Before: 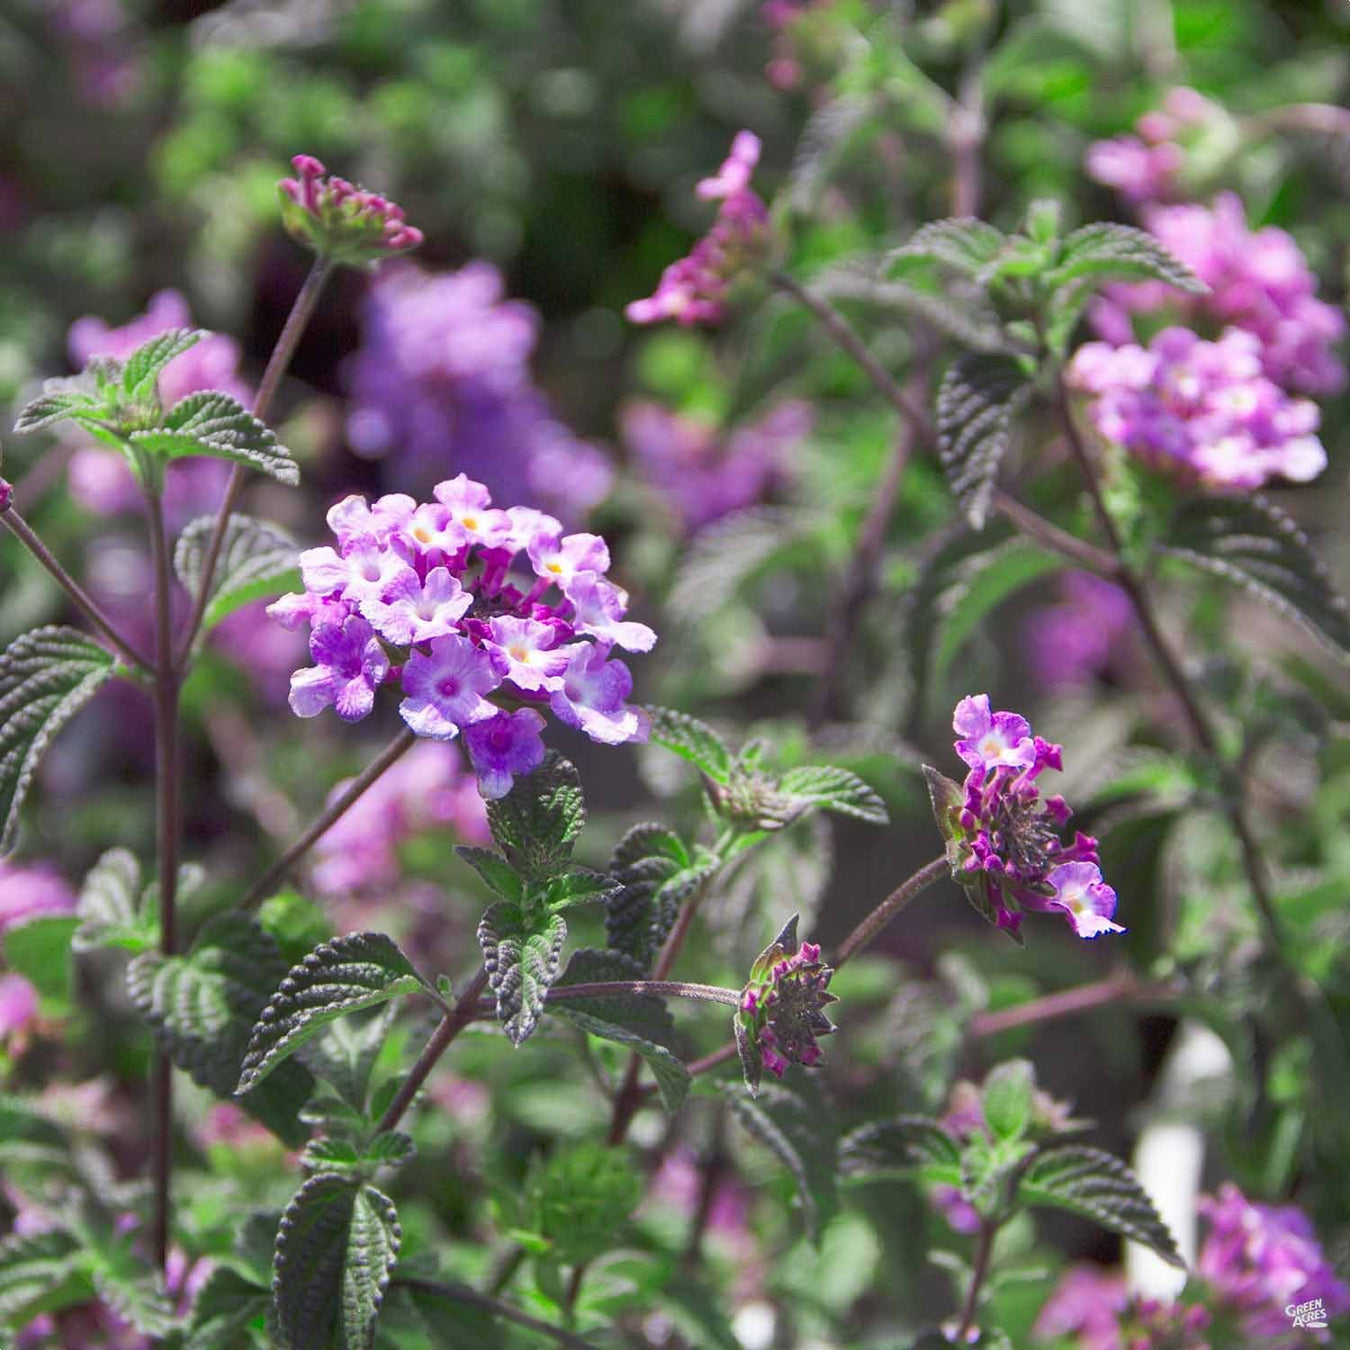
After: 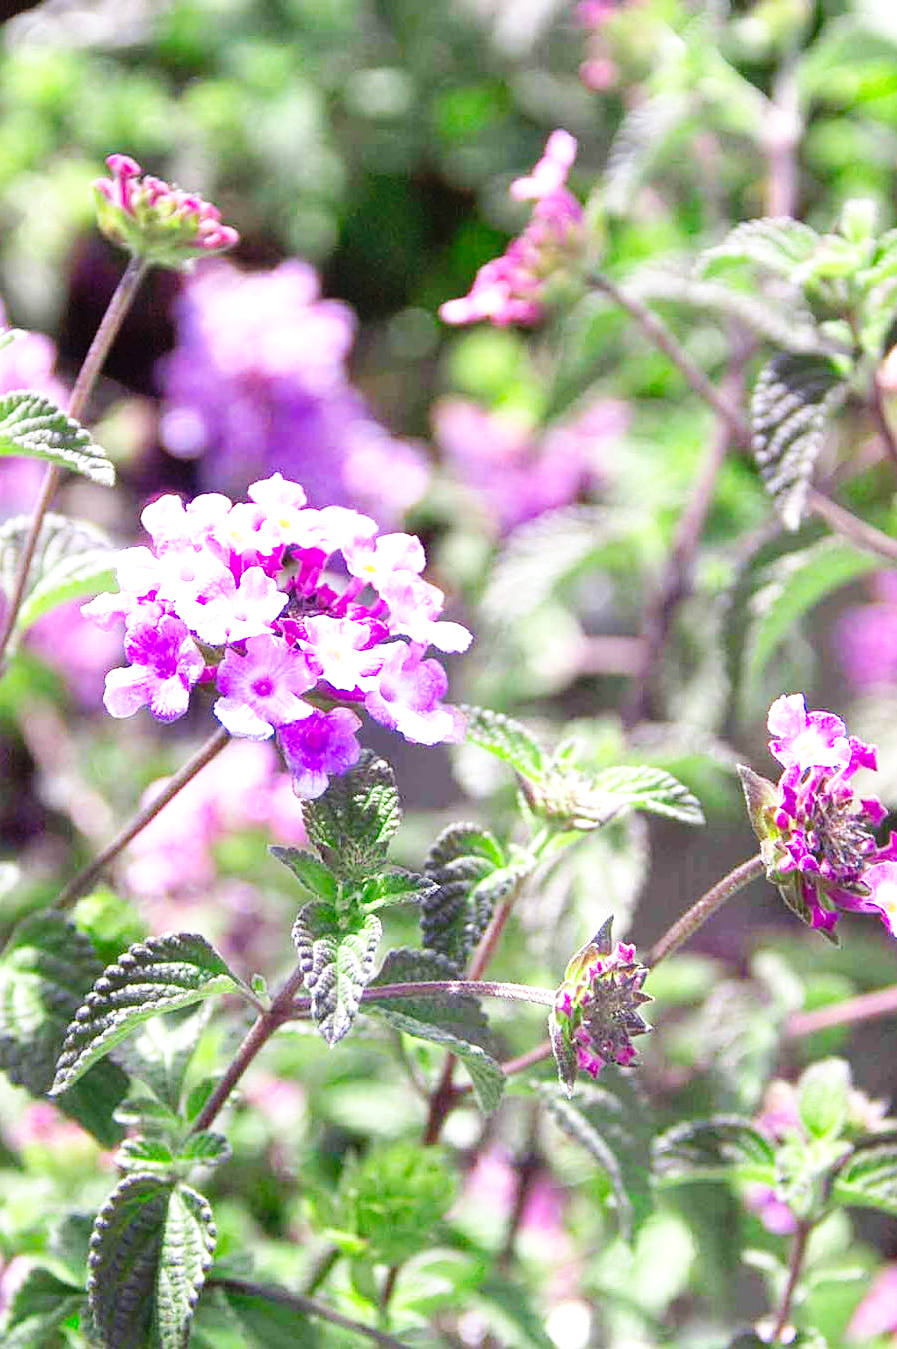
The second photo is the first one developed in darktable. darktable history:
base curve: curves: ch0 [(0, 0) (0.036, 0.025) (0.121, 0.166) (0.206, 0.329) (0.605, 0.79) (1, 1)], preserve colors none
exposure: black level correction 0, exposure 1.107 EV, compensate highlight preservation false
sharpen: amount 0.215
crop and rotate: left 13.774%, right 19.742%
